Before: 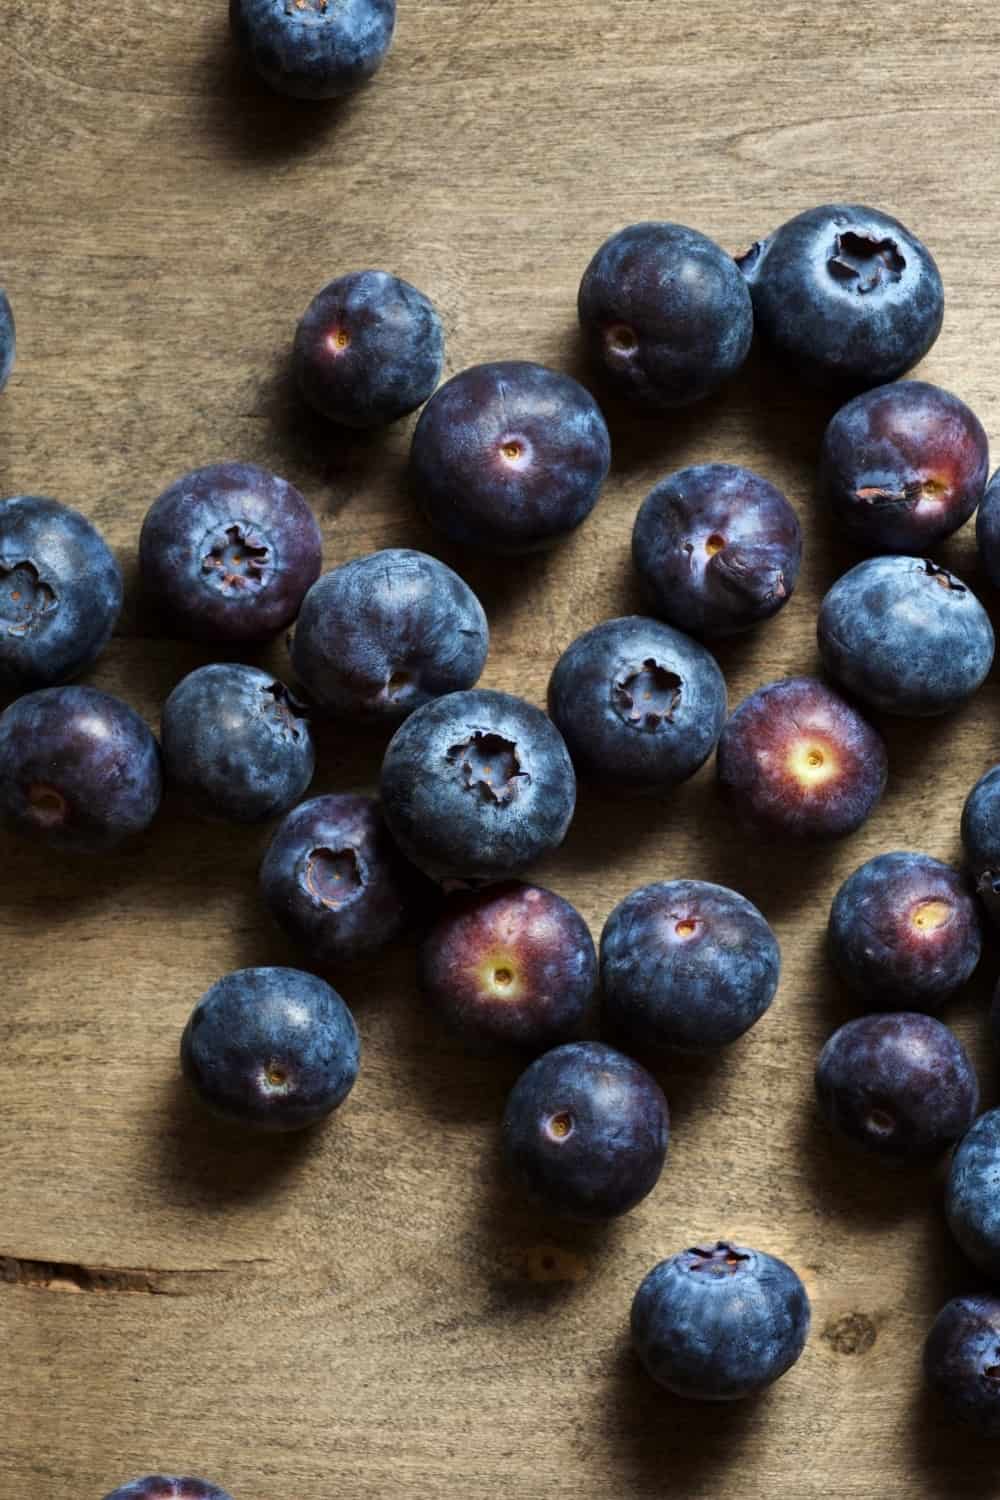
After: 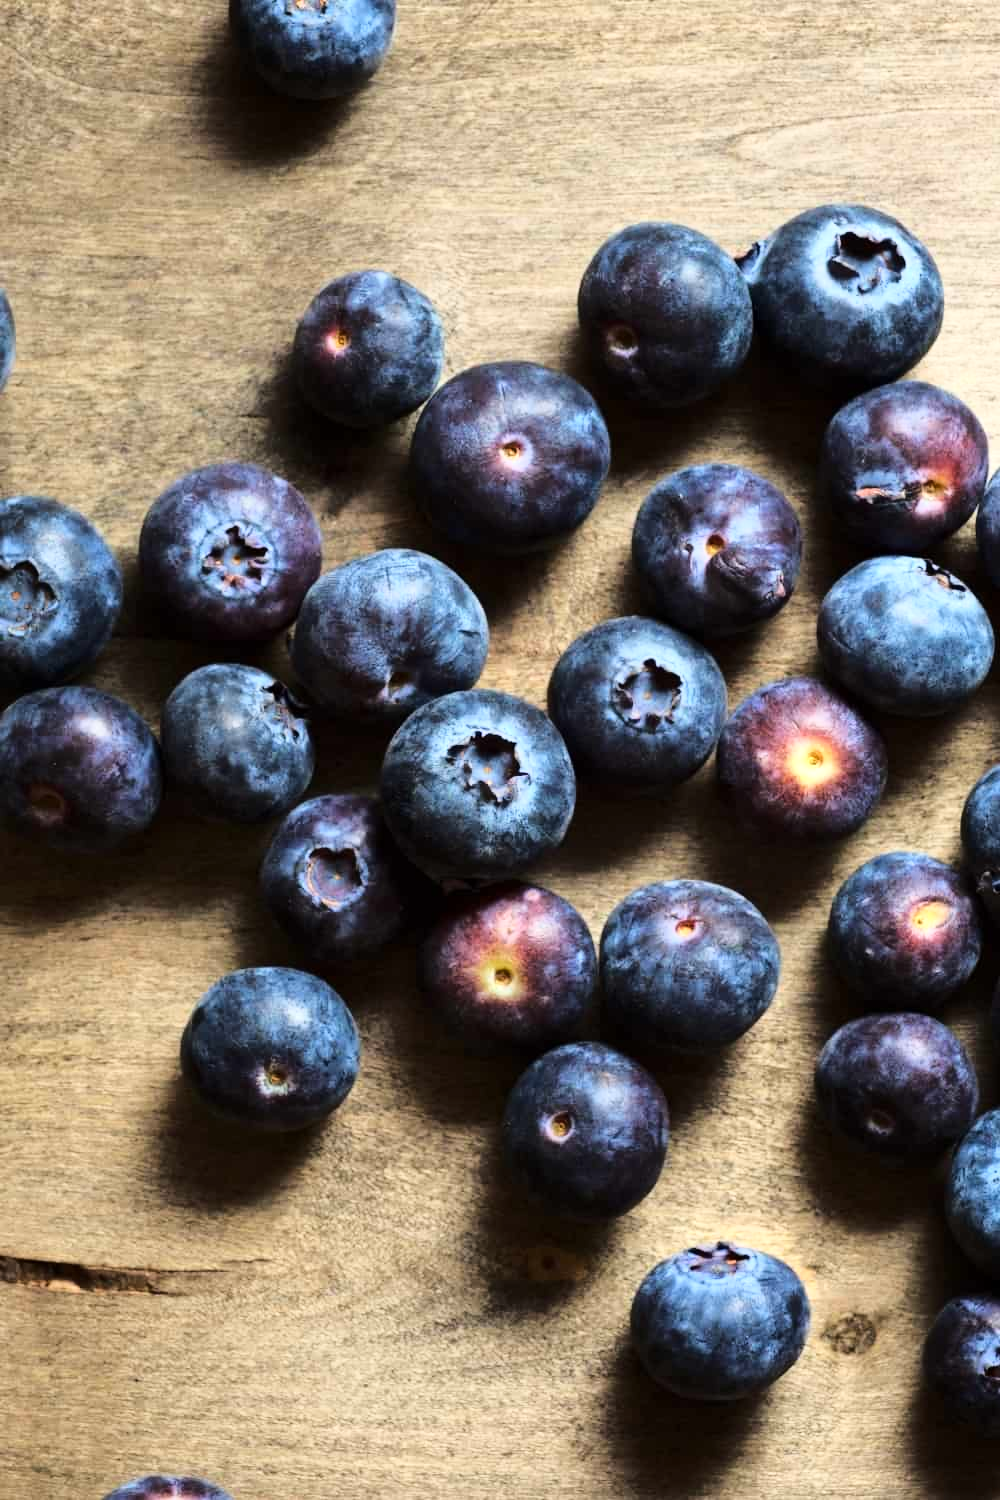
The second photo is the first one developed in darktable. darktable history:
base curve: curves: ch0 [(0, 0) (0.028, 0.03) (0.121, 0.232) (0.46, 0.748) (0.859, 0.968) (1, 1)], preserve colors average RGB
